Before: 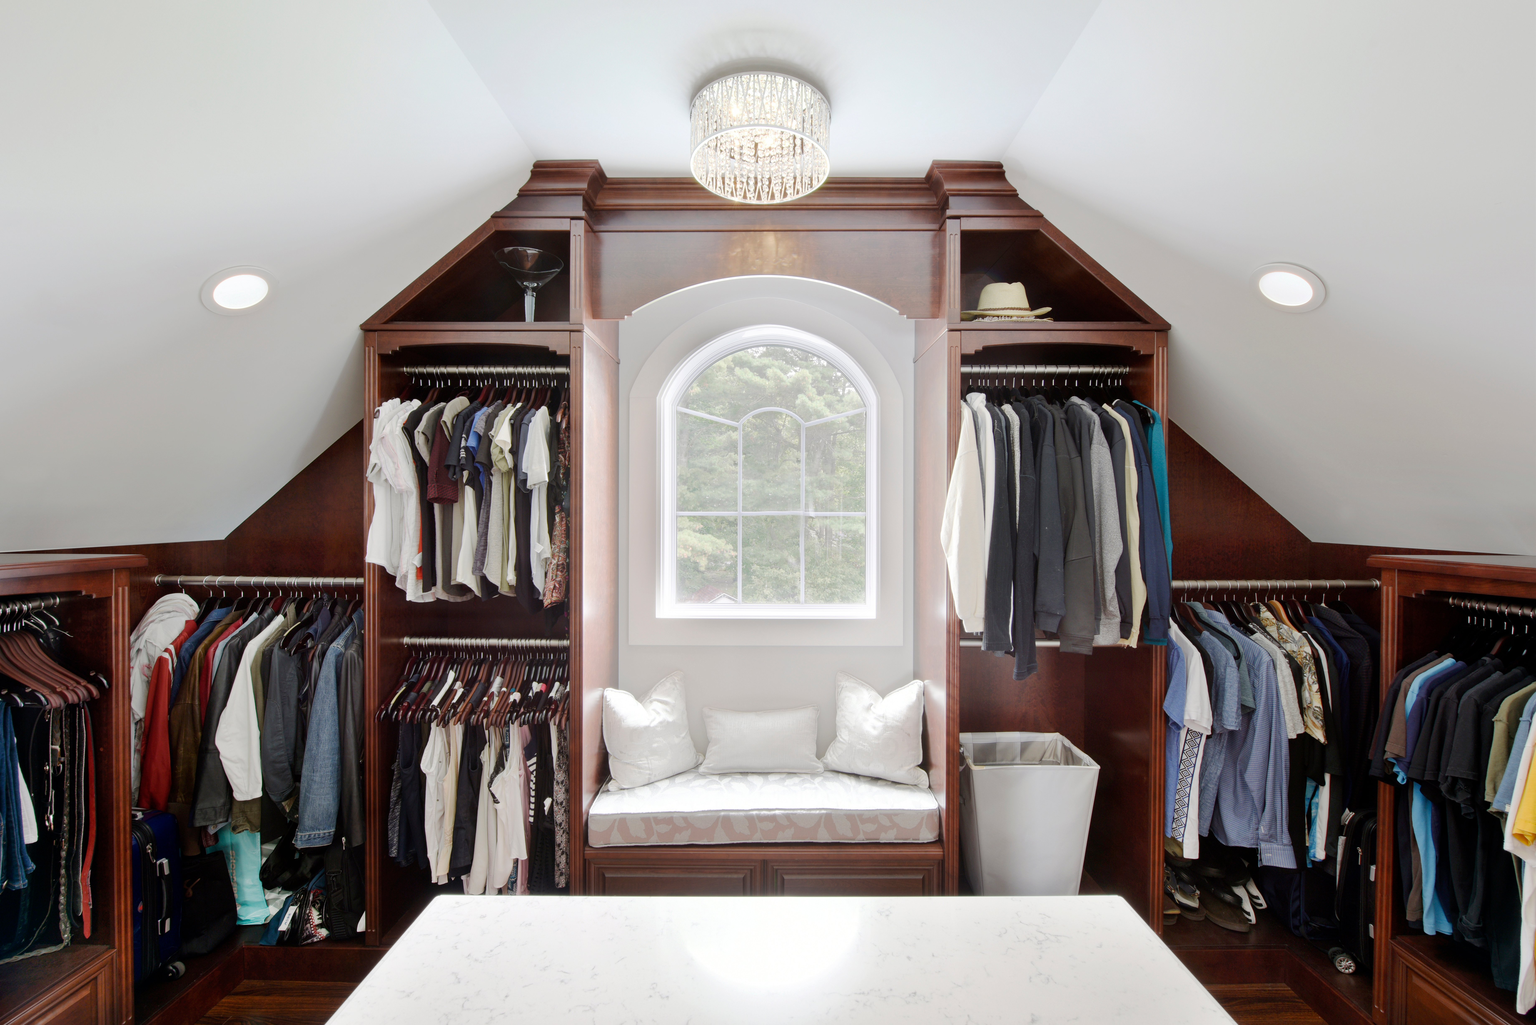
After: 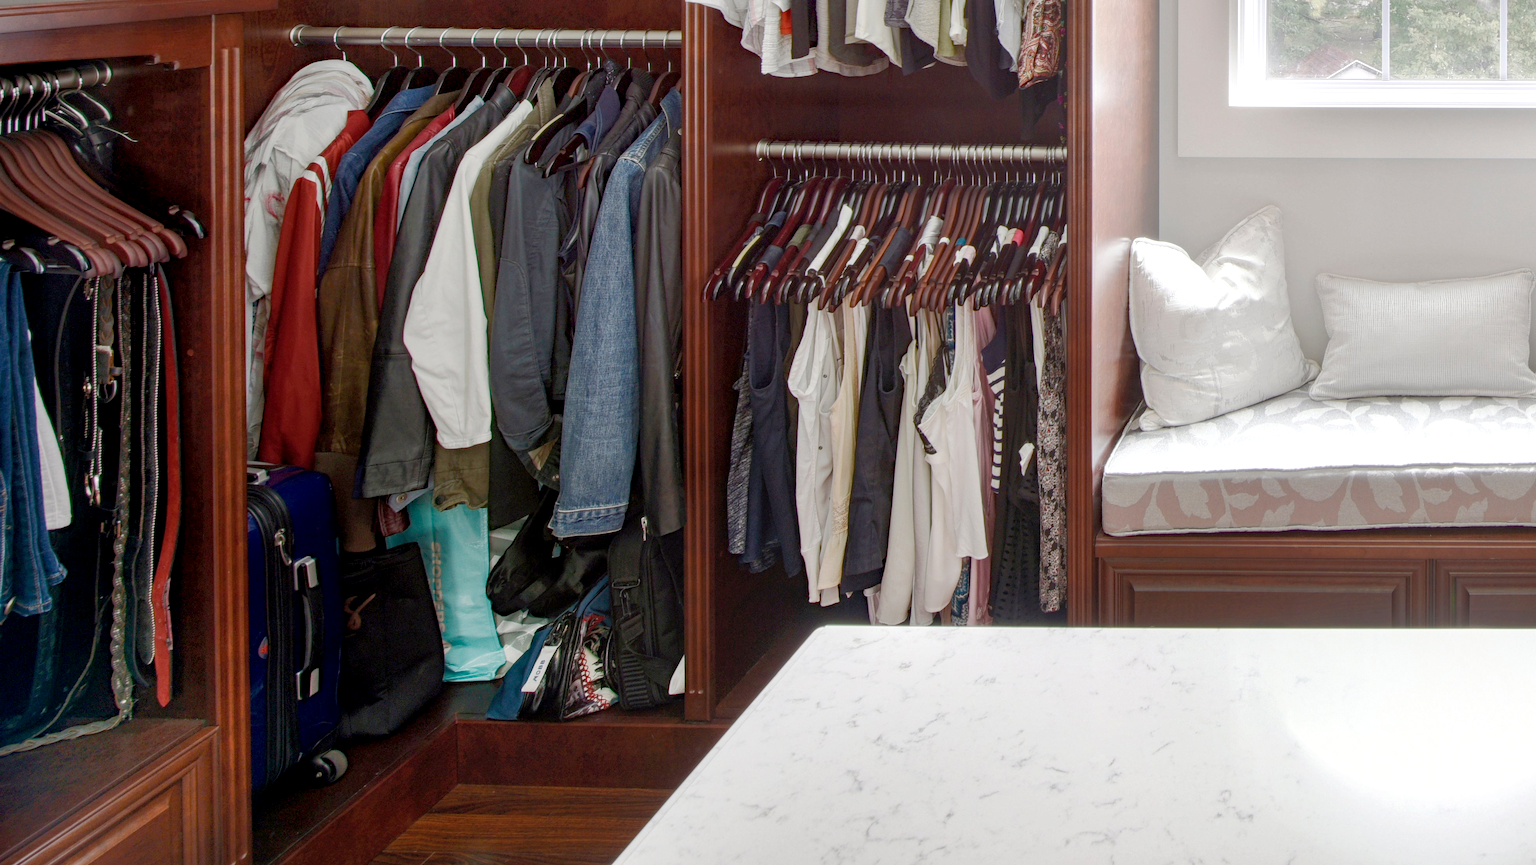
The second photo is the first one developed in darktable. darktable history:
crop and rotate: top 54.778%, right 46.61%, bottom 0.159%
haze removal: adaptive false
local contrast: detail 130%
rgb curve: curves: ch0 [(0, 0) (0.072, 0.166) (0.217, 0.293) (0.414, 0.42) (1, 1)], compensate middle gray true, preserve colors basic power
